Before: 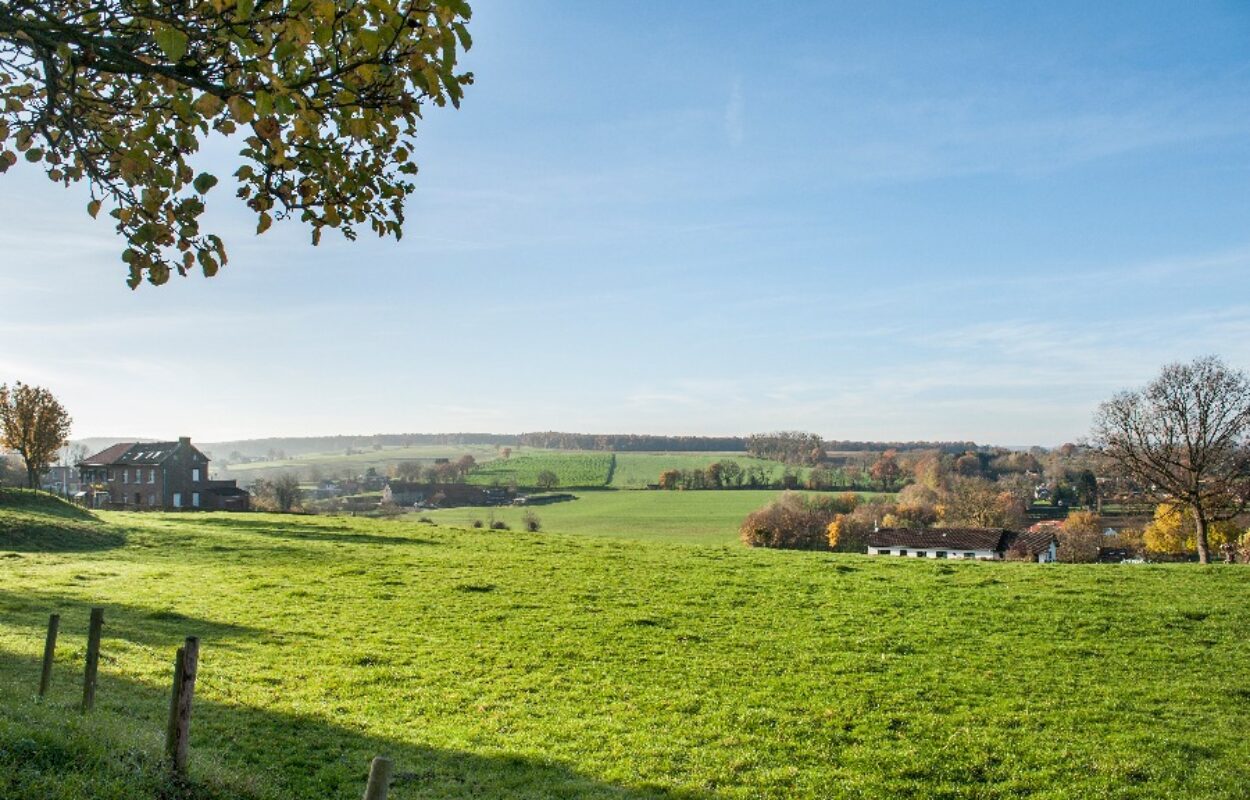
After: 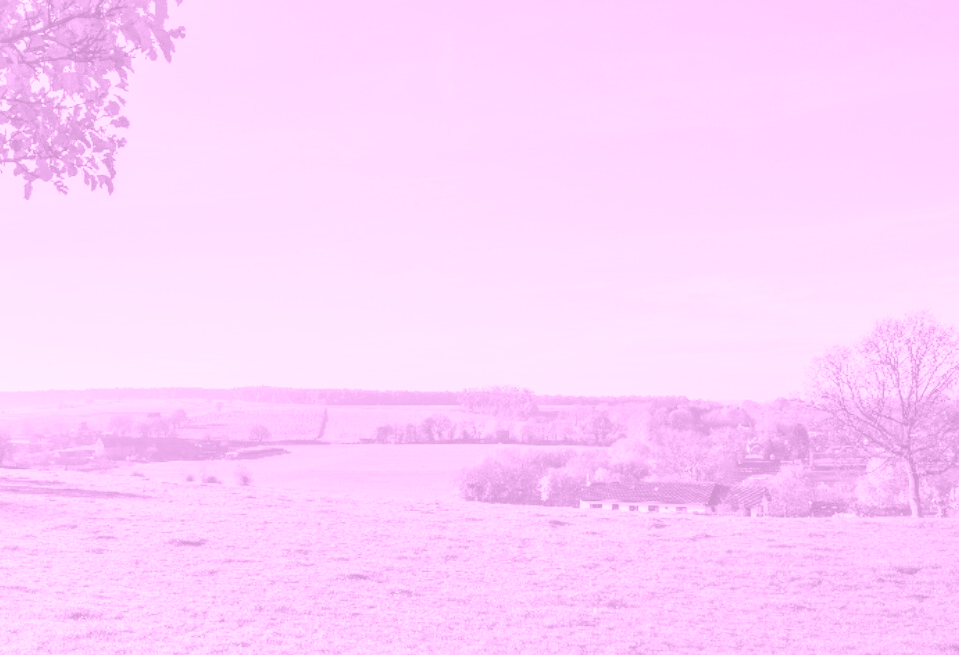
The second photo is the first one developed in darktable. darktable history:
shadows and highlights: shadows 37.27, highlights -28.18, soften with gaussian
colorize: hue 331.2°, saturation 75%, source mix 30.28%, lightness 70.52%, version 1
crop: left 23.095%, top 5.827%, bottom 11.854%
white balance: red 1, blue 1
exposure: exposure 0.485 EV, compensate highlight preservation false
